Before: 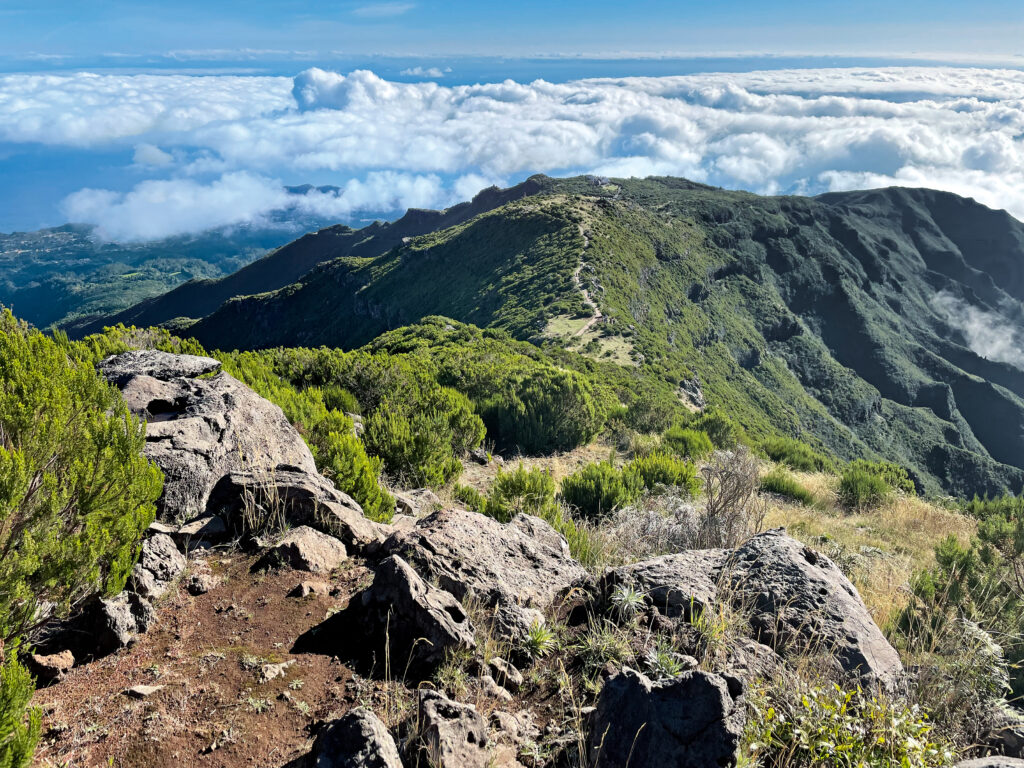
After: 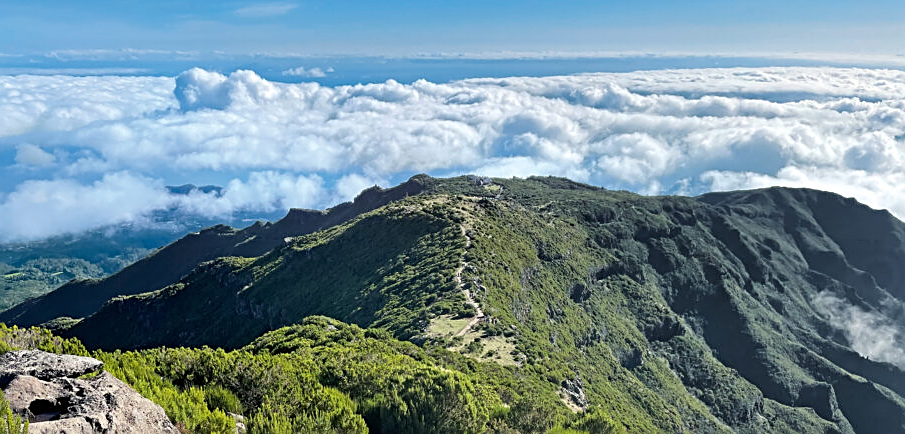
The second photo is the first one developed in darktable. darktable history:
sharpen: on, module defaults
crop and rotate: left 11.607%, bottom 43.397%
